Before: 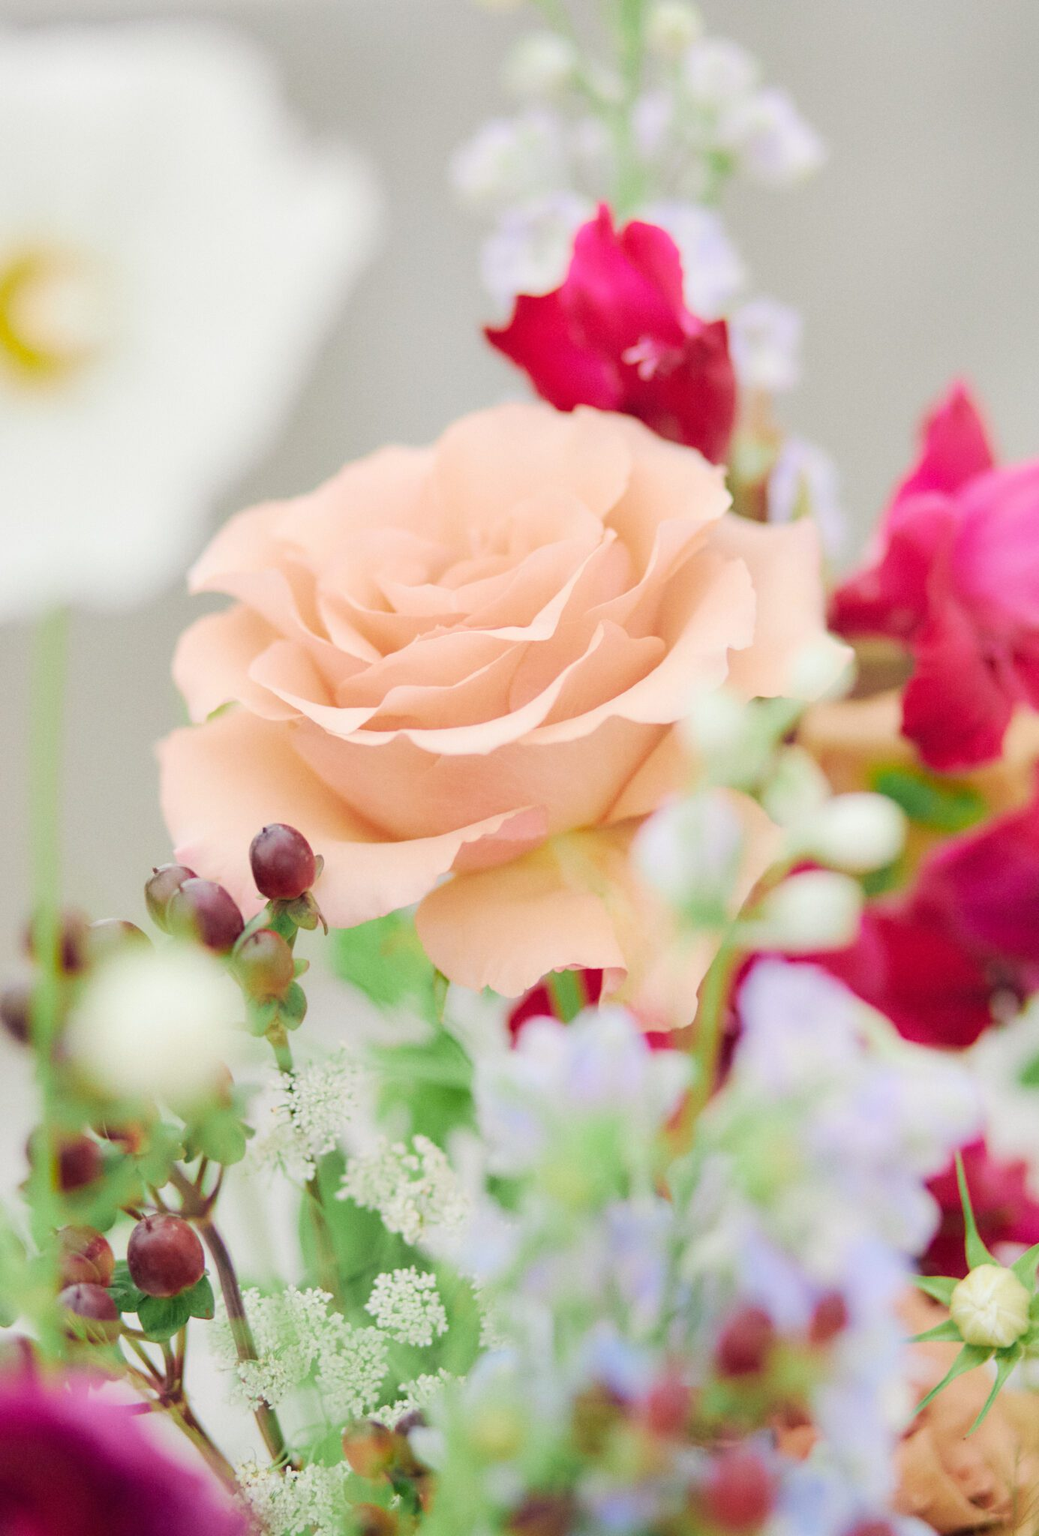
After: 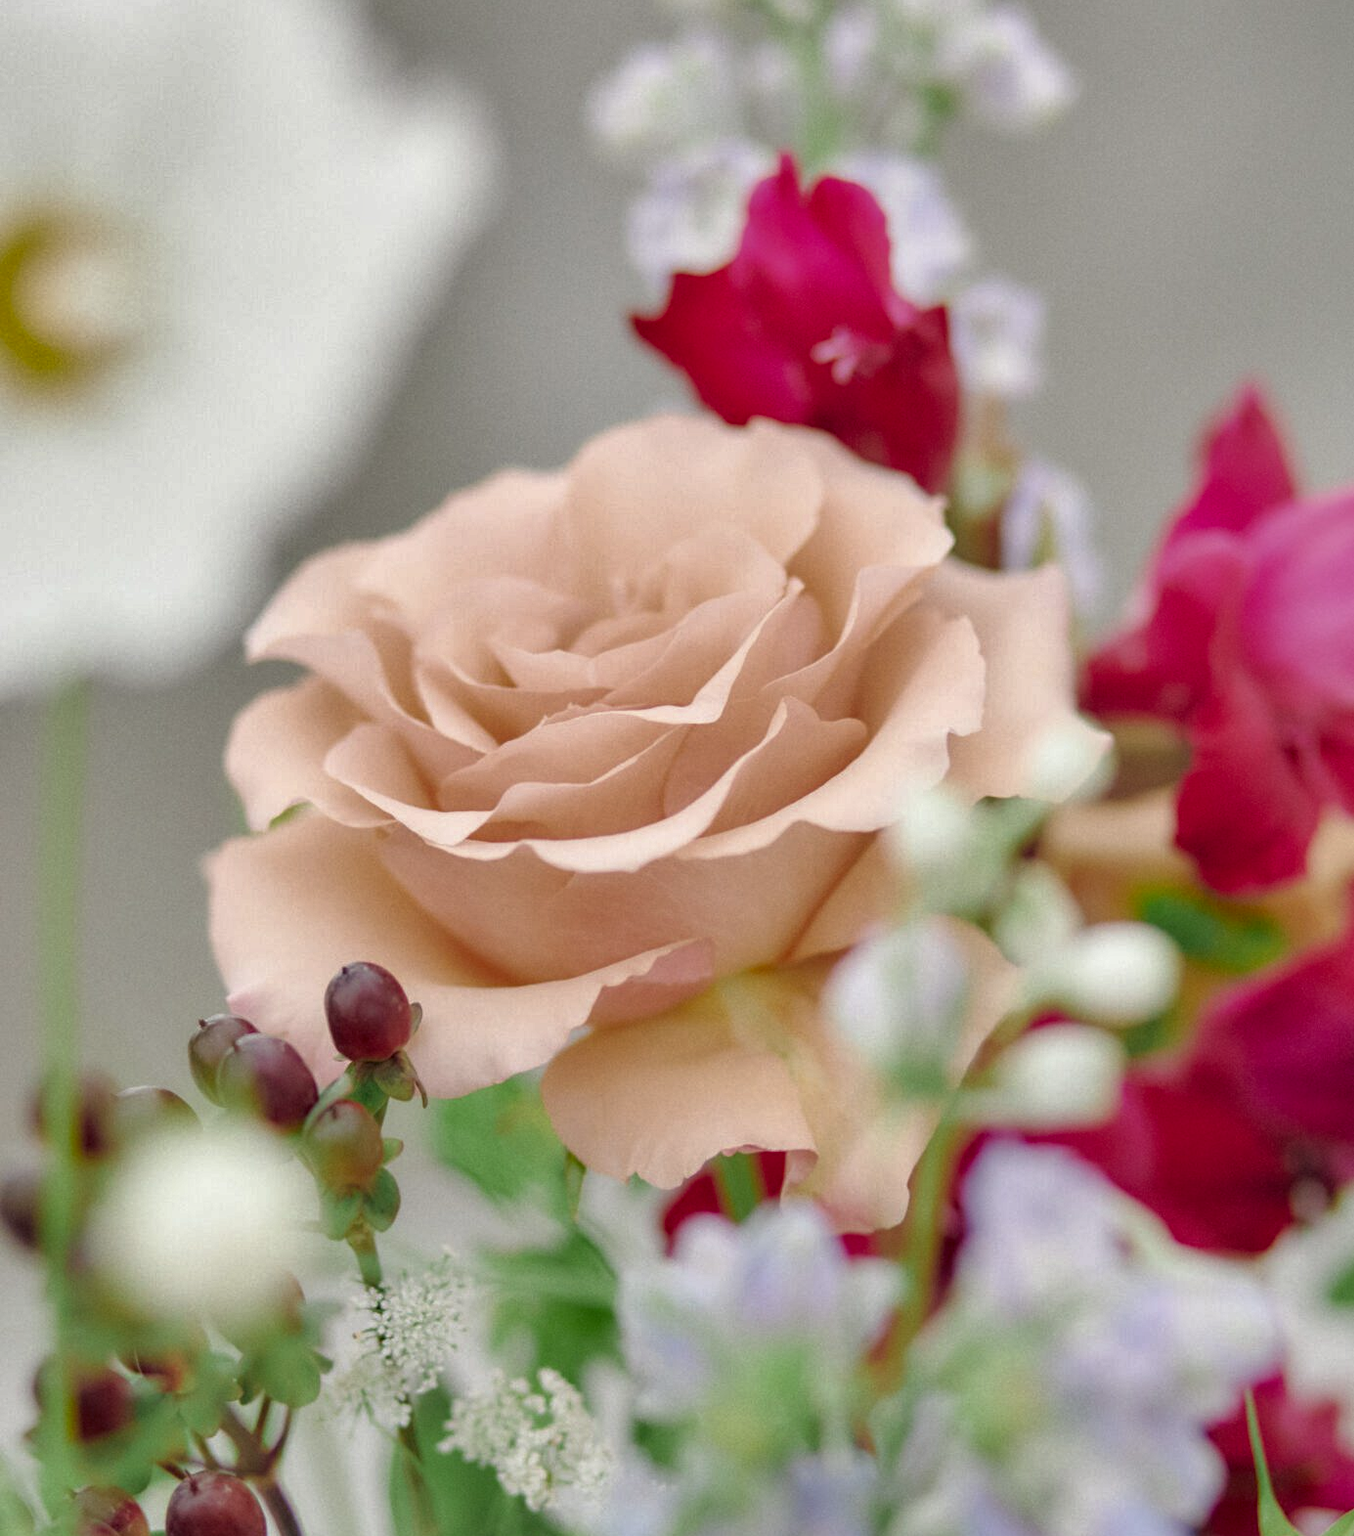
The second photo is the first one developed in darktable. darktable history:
crop: top 5.615%, bottom 17.657%
local contrast: on, module defaults
base curve: curves: ch0 [(0, 0) (0.595, 0.418) (1, 1)]
shadows and highlights: low approximation 0.01, soften with gaussian
